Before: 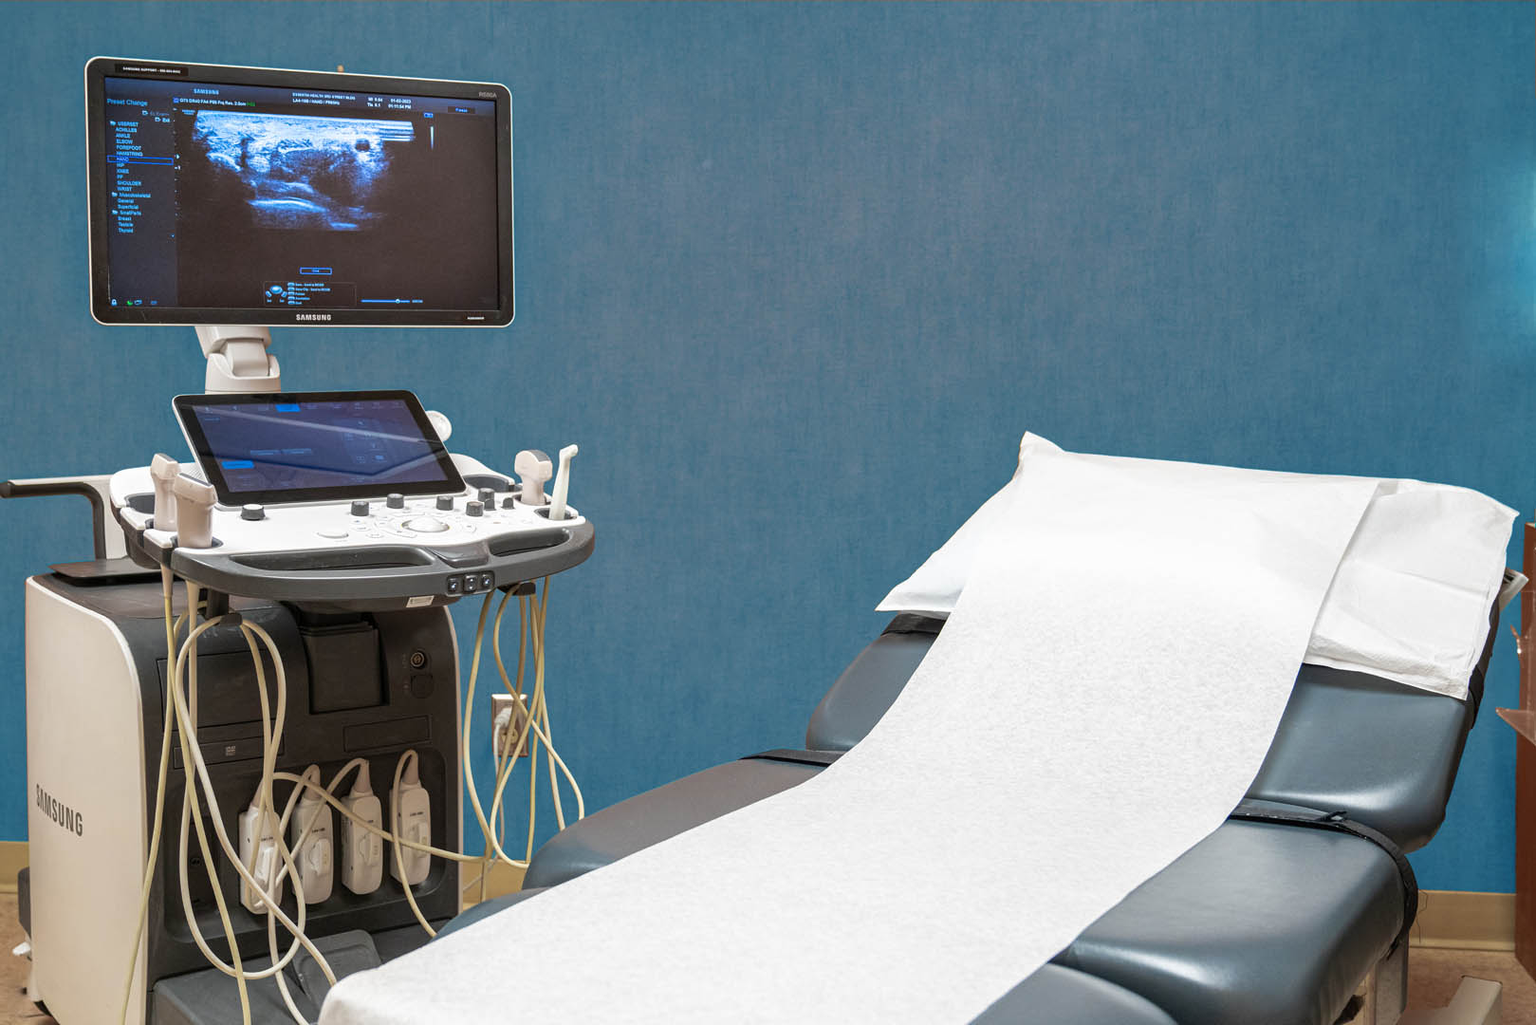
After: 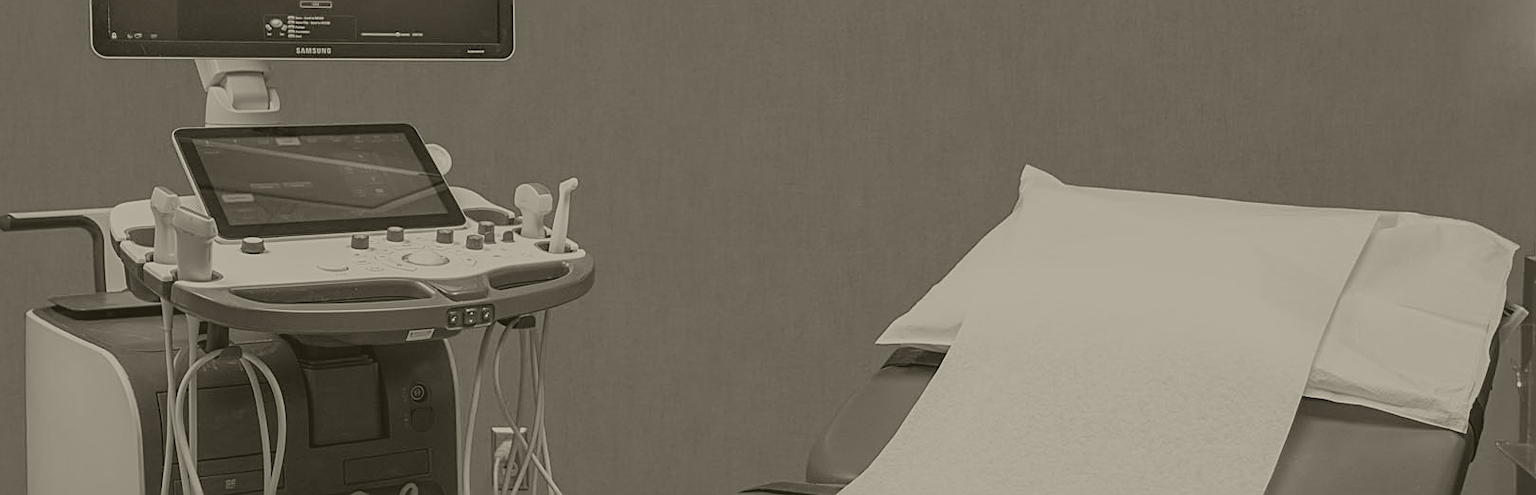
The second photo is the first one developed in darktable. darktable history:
colorize: hue 41.44°, saturation 22%, source mix 60%, lightness 10.61%
sharpen: on, module defaults
color calibration: output gray [0.25, 0.35, 0.4, 0], x 0.383, y 0.372, temperature 3905.17 K
crop and rotate: top 26.056%, bottom 25.543%
color contrast: green-magenta contrast 0.85, blue-yellow contrast 1.25, unbound 0
contrast brightness saturation: contrast 0.05, brightness 0.06, saturation 0.01
